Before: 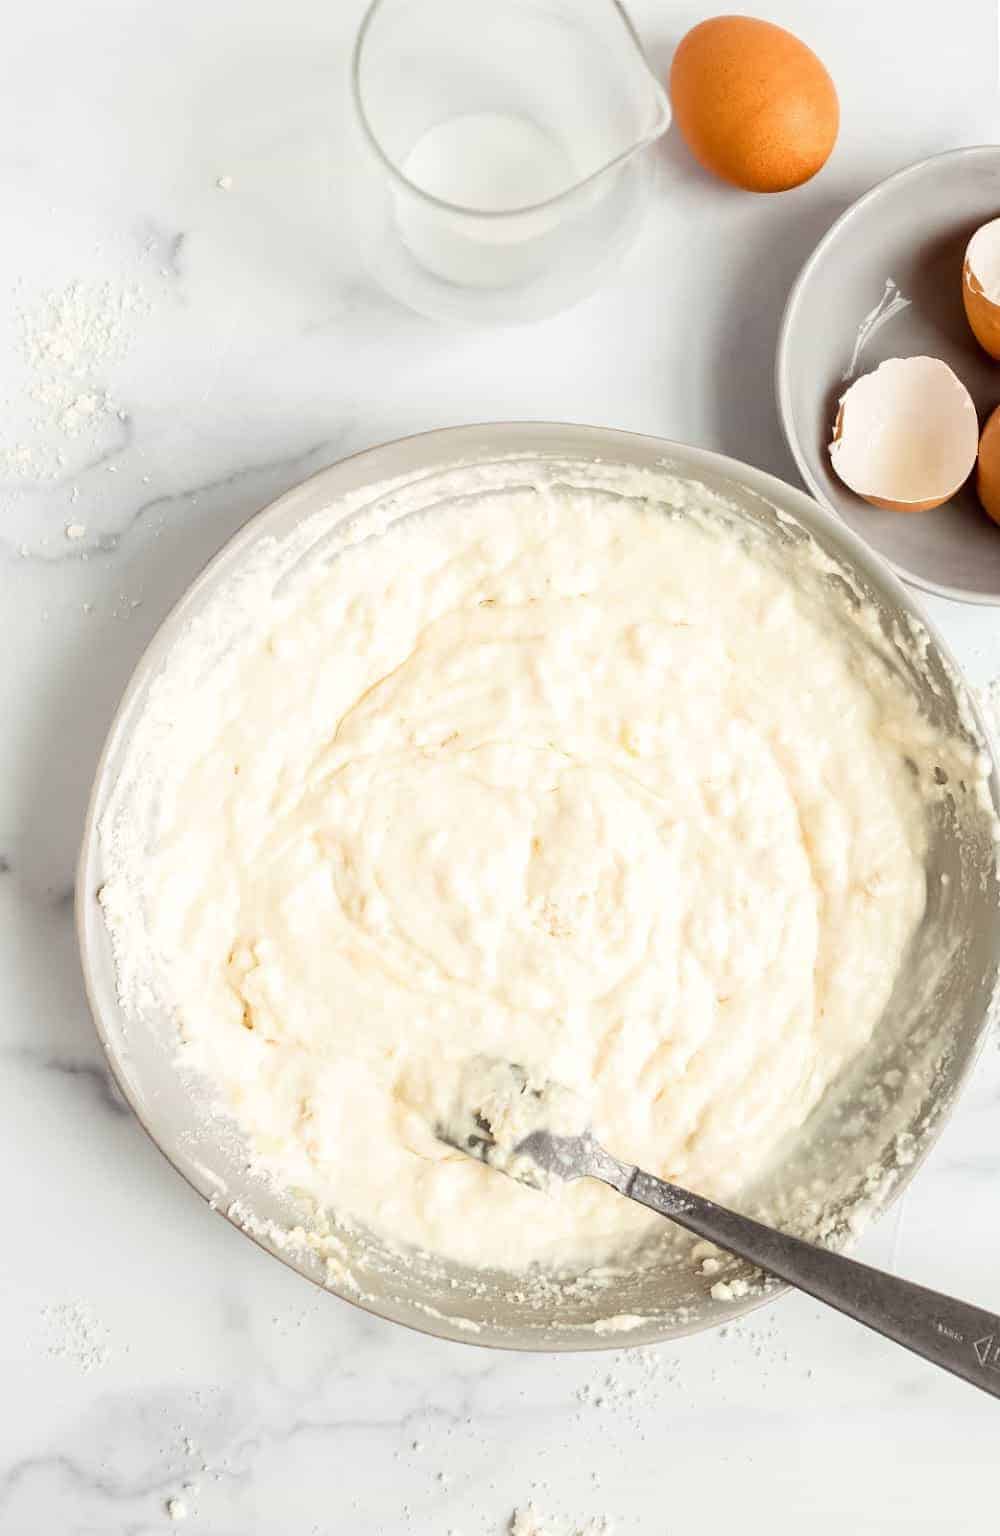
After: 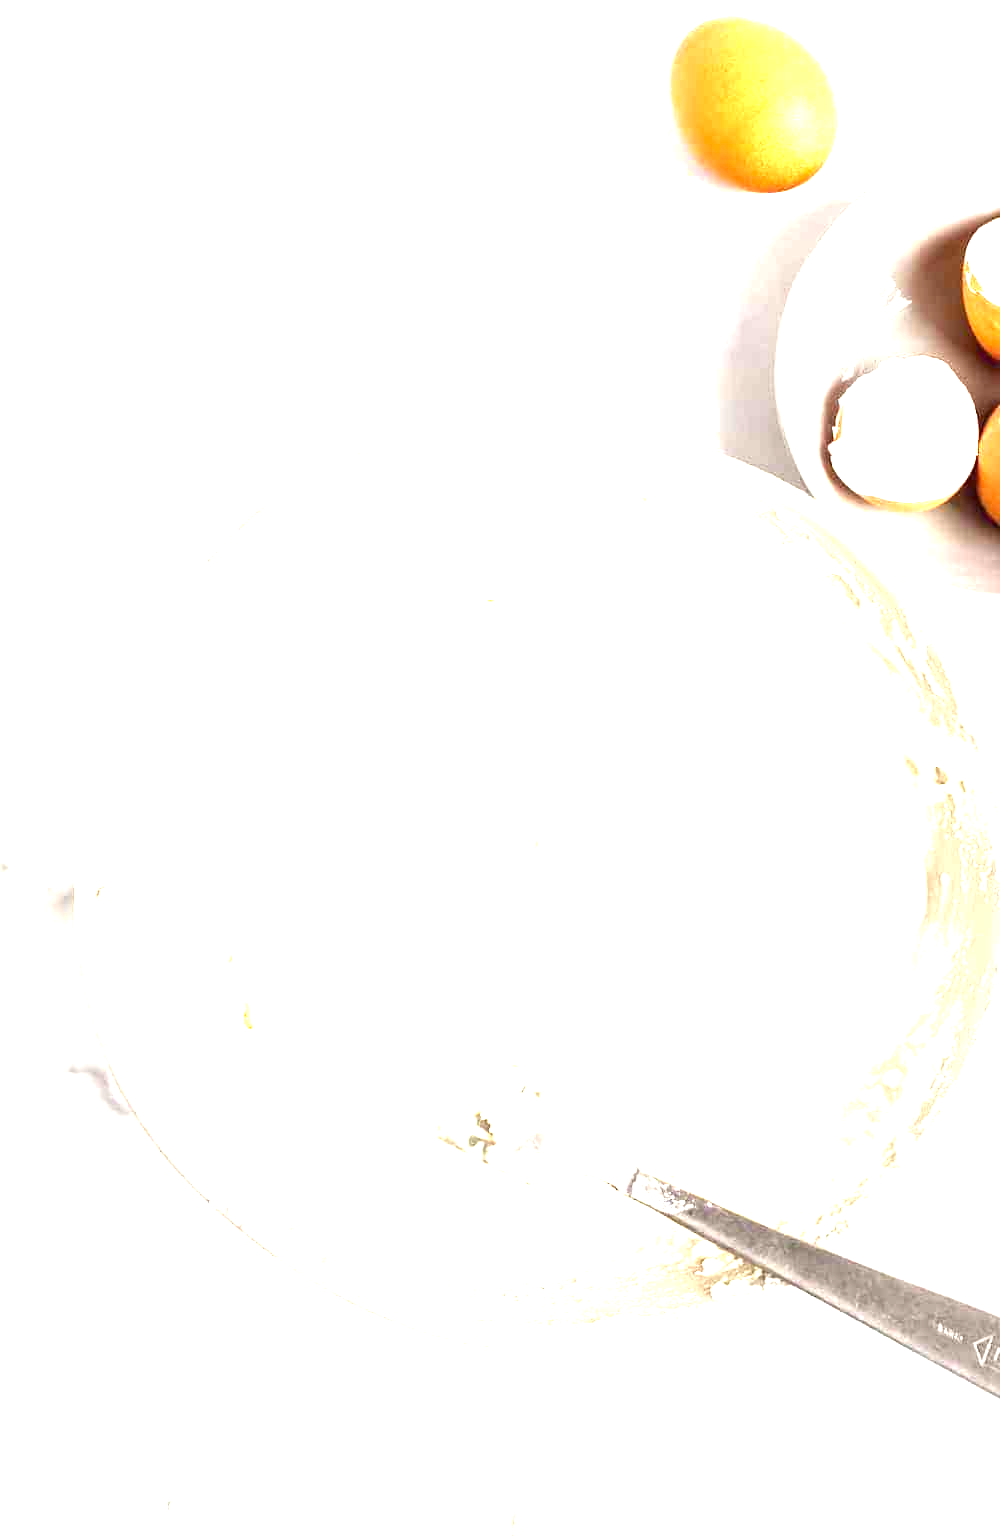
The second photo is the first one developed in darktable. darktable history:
tone equalizer: on, module defaults
exposure: black level correction 0, exposure 2.088 EV, compensate exposure bias true, compensate highlight preservation false
